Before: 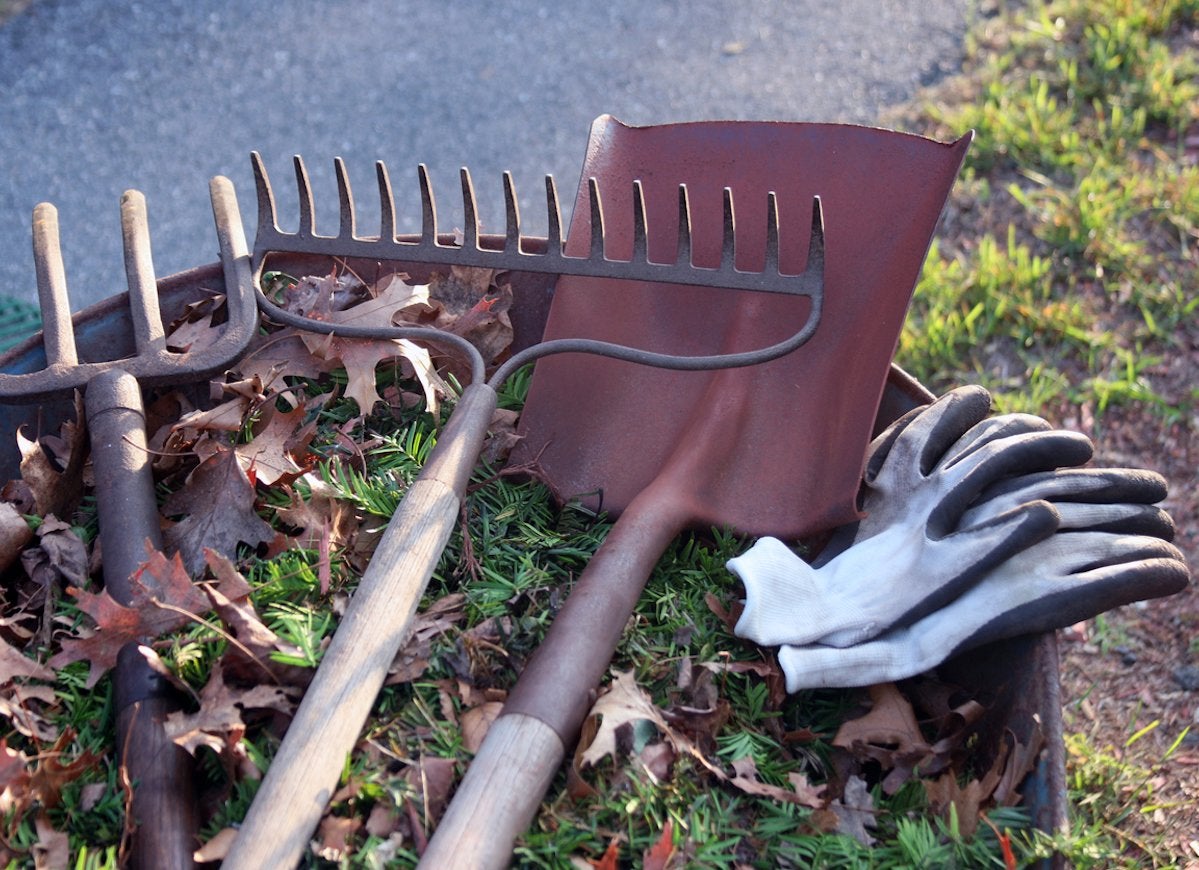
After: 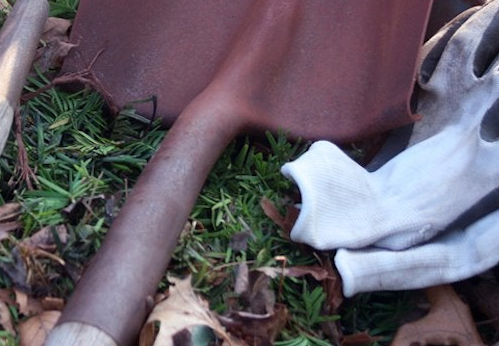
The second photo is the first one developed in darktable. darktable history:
crop: left 37.221%, top 45.169%, right 20.63%, bottom 13.777%
rotate and perspective: rotation -1°, crop left 0.011, crop right 0.989, crop top 0.025, crop bottom 0.975
